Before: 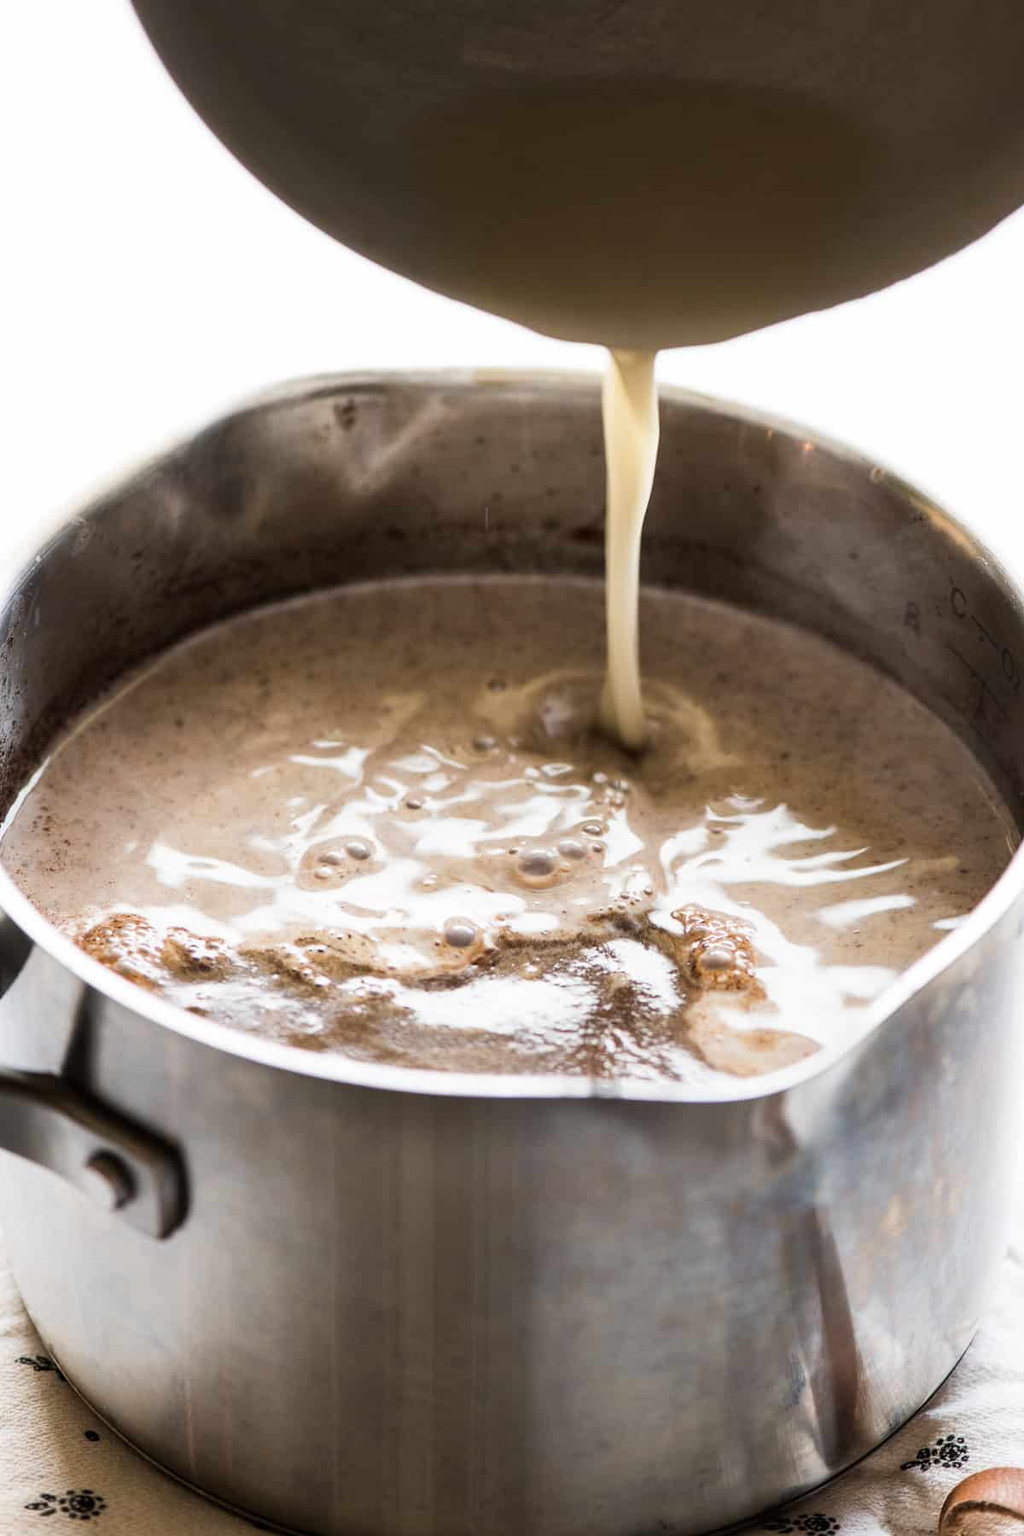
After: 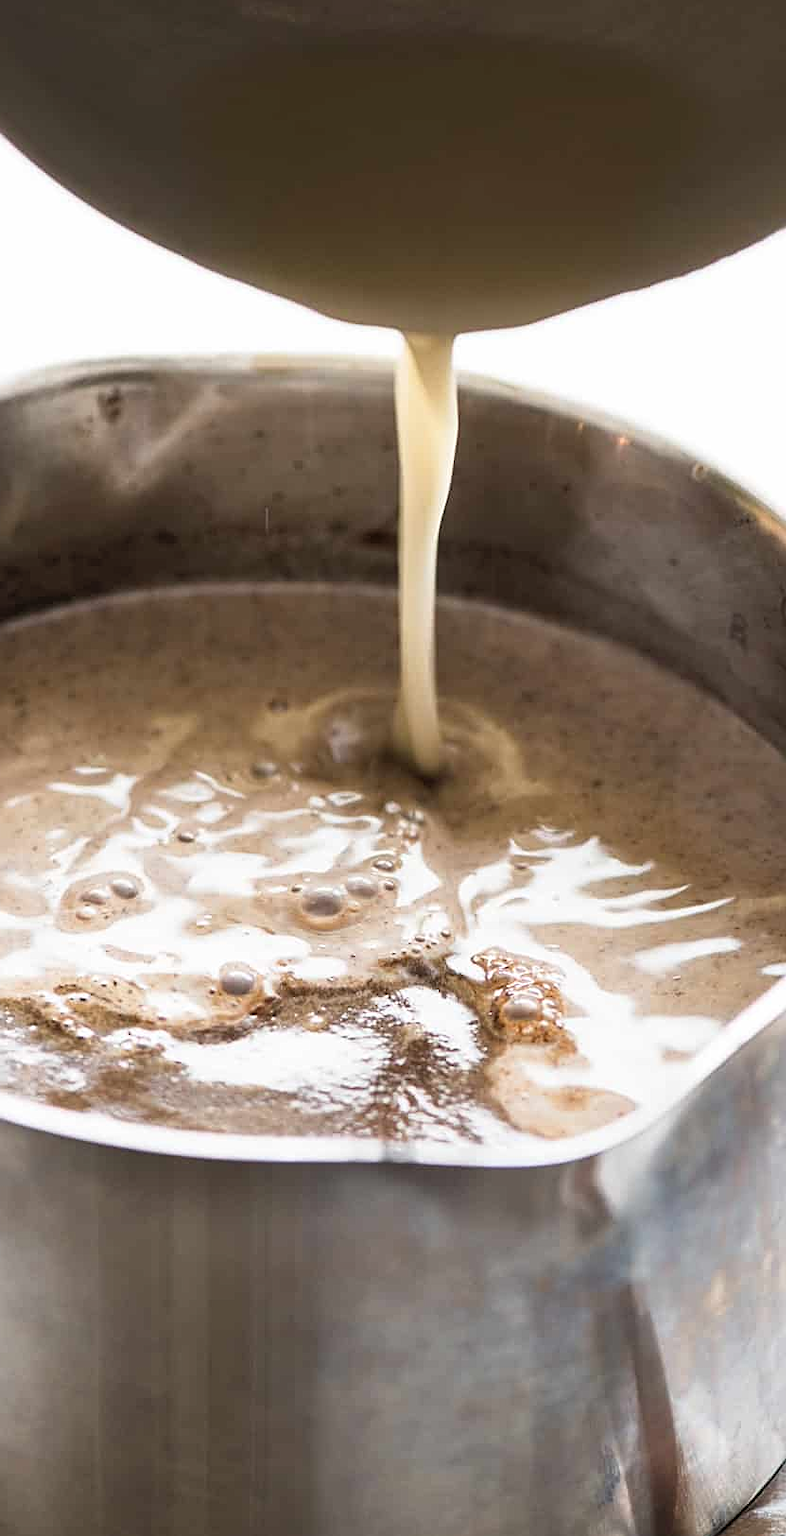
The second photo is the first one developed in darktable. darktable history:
crop and rotate: left 24.013%, top 3.199%, right 6.579%, bottom 6.482%
sharpen: on, module defaults
tone curve: curves: ch0 [(0, 0) (0.003, 0.005) (0.011, 0.019) (0.025, 0.04) (0.044, 0.064) (0.069, 0.095) (0.1, 0.129) (0.136, 0.169) (0.177, 0.207) (0.224, 0.247) (0.277, 0.298) (0.335, 0.354) (0.399, 0.416) (0.468, 0.478) (0.543, 0.553) (0.623, 0.634) (0.709, 0.709) (0.801, 0.817) (0.898, 0.912) (1, 1)], color space Lab, independent channels, preserve colors none
